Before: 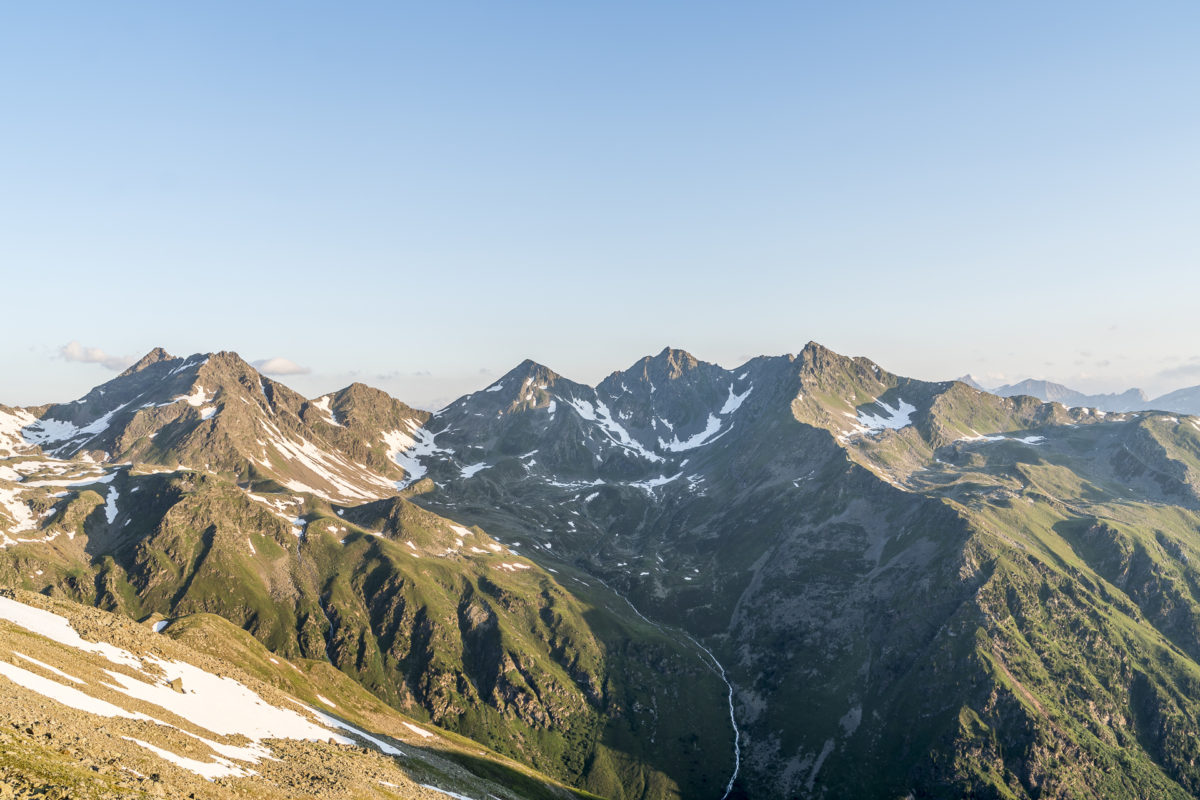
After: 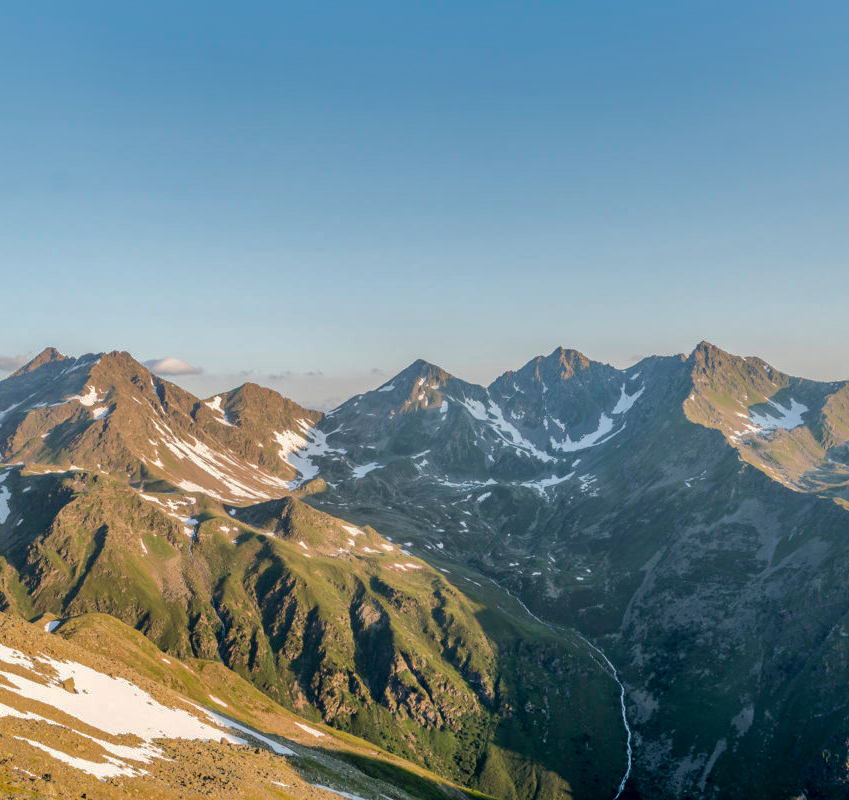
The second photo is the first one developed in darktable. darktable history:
shadows and highlights: shadows 25.49, highlights -70.92
crop and rotate: left 9.014%, right 20.173%
